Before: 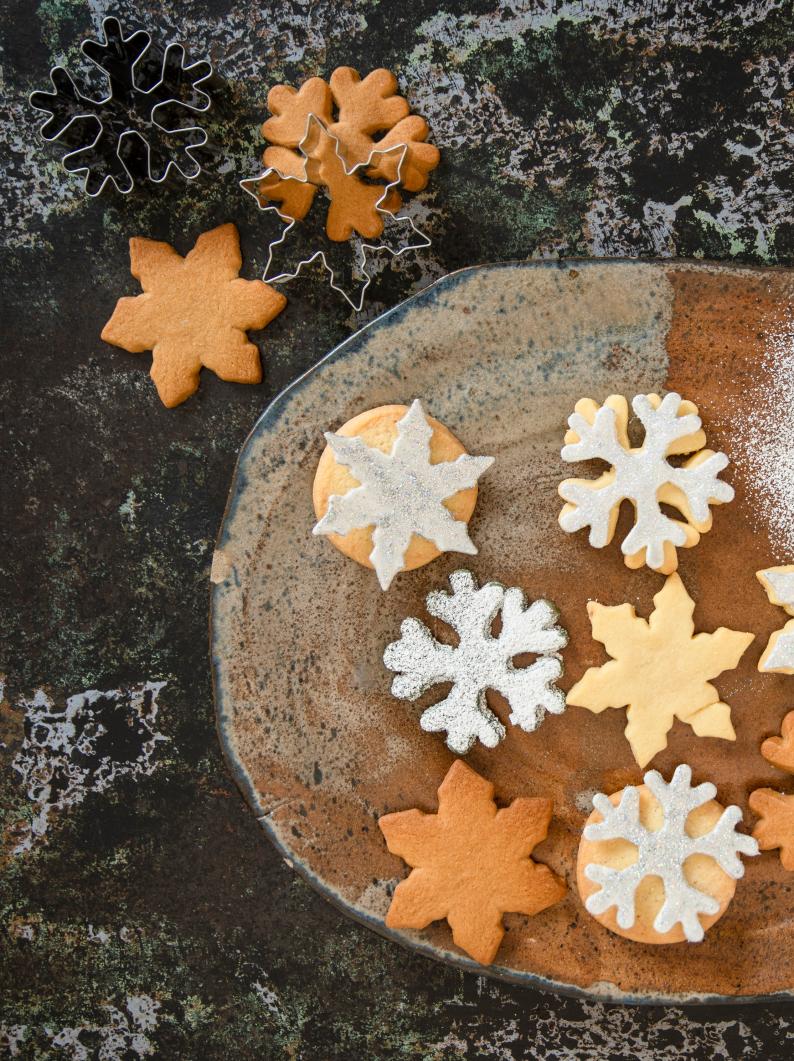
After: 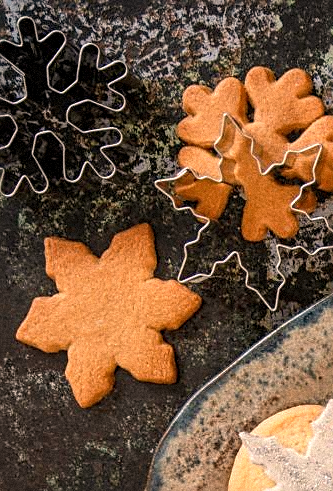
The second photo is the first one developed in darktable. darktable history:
local contrast: on, module defaults
sharpen: on, module defaults
crop and rotate: left 10.817%, top 0.062%, right 47.194%, bottom 53.626%
grain: mid-tones bias 0%
white balance: red 1.127, blue 0.943
